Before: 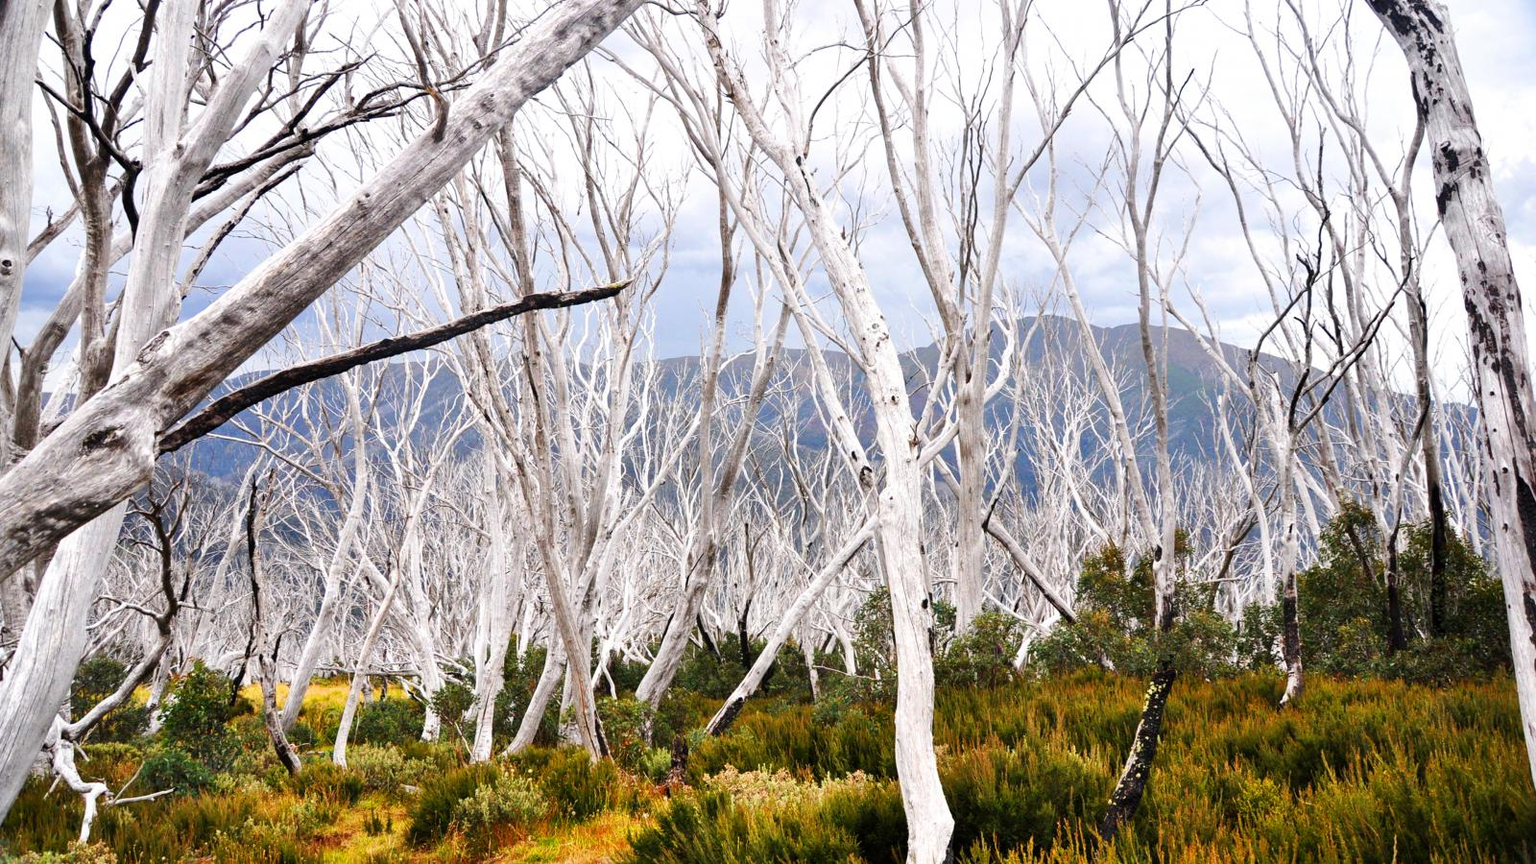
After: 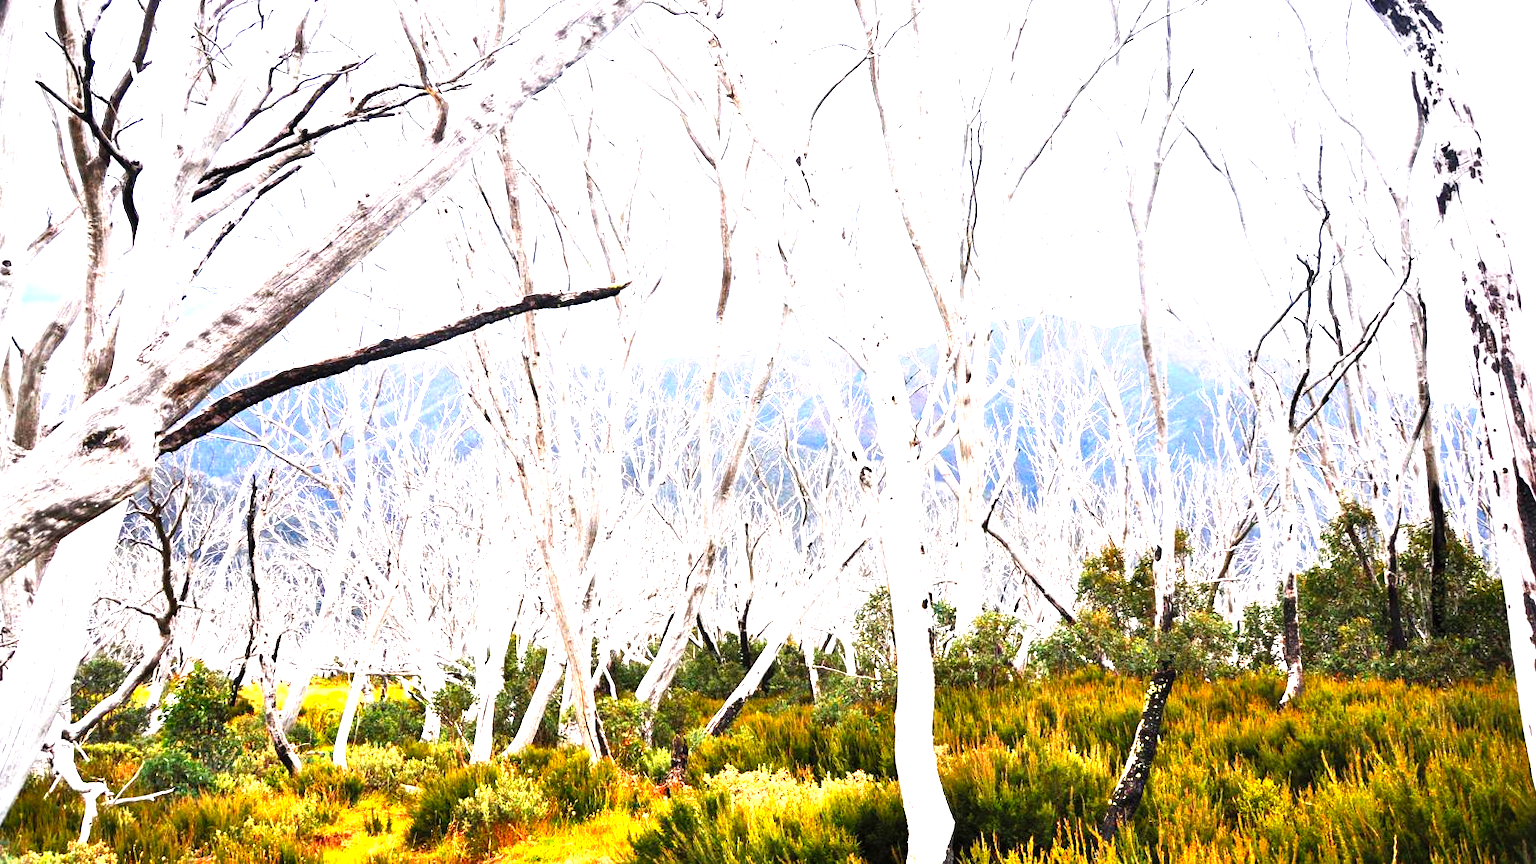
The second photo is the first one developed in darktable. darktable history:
levels: black 0.1%, levels [0, 0.374, 0.749]
contrast brightness saturation: contrast 0.198, brightness 0.161, saturation 0.221
